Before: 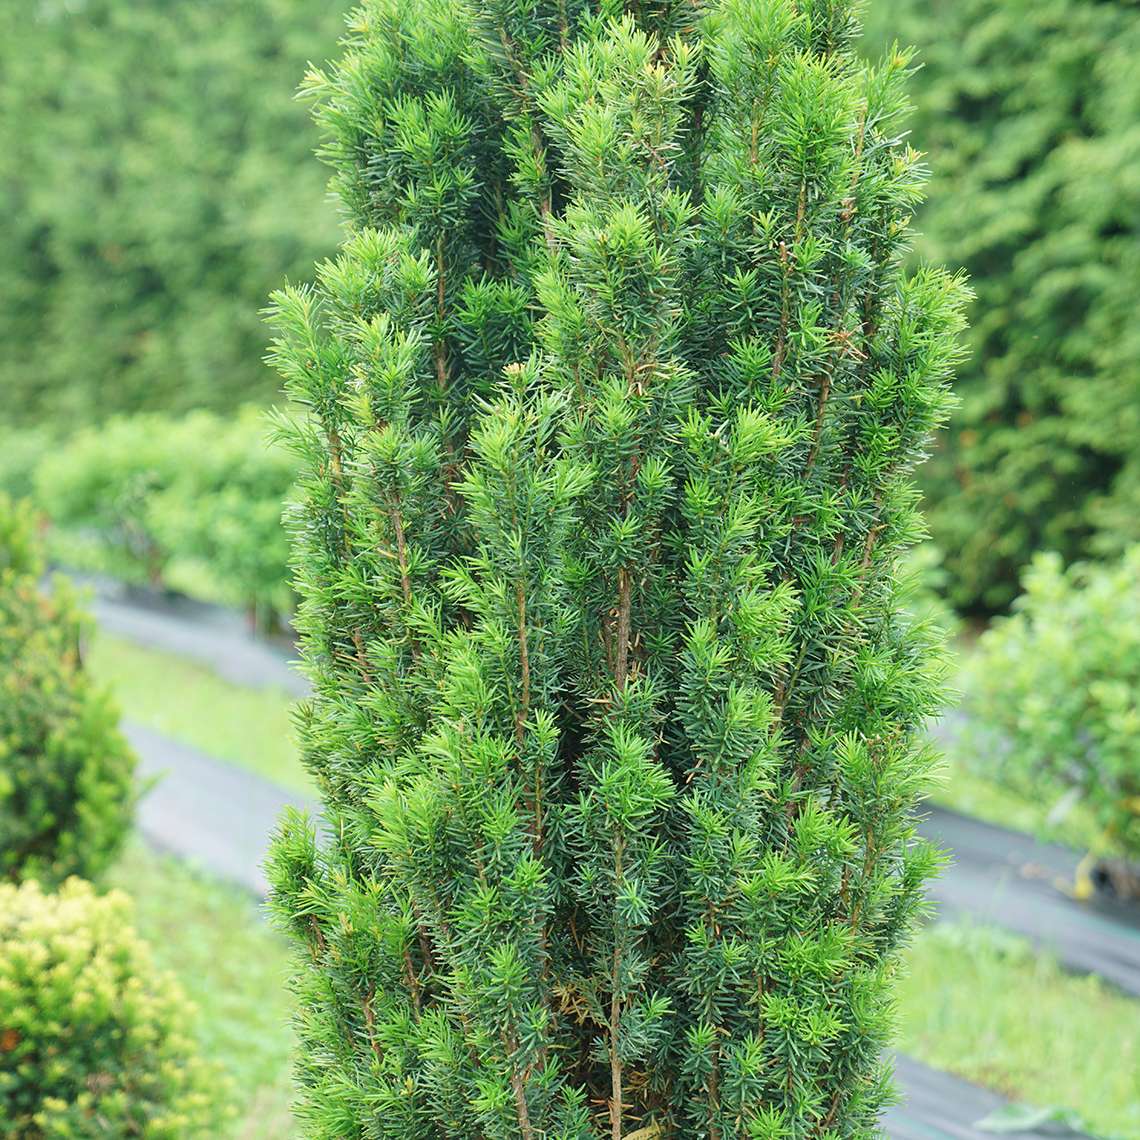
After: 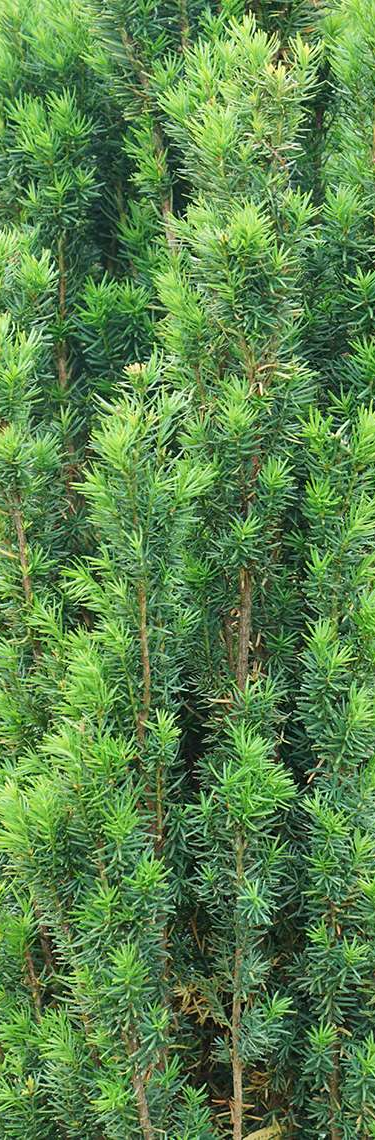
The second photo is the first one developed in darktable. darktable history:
crop: left 33.301%, right 33.397%
